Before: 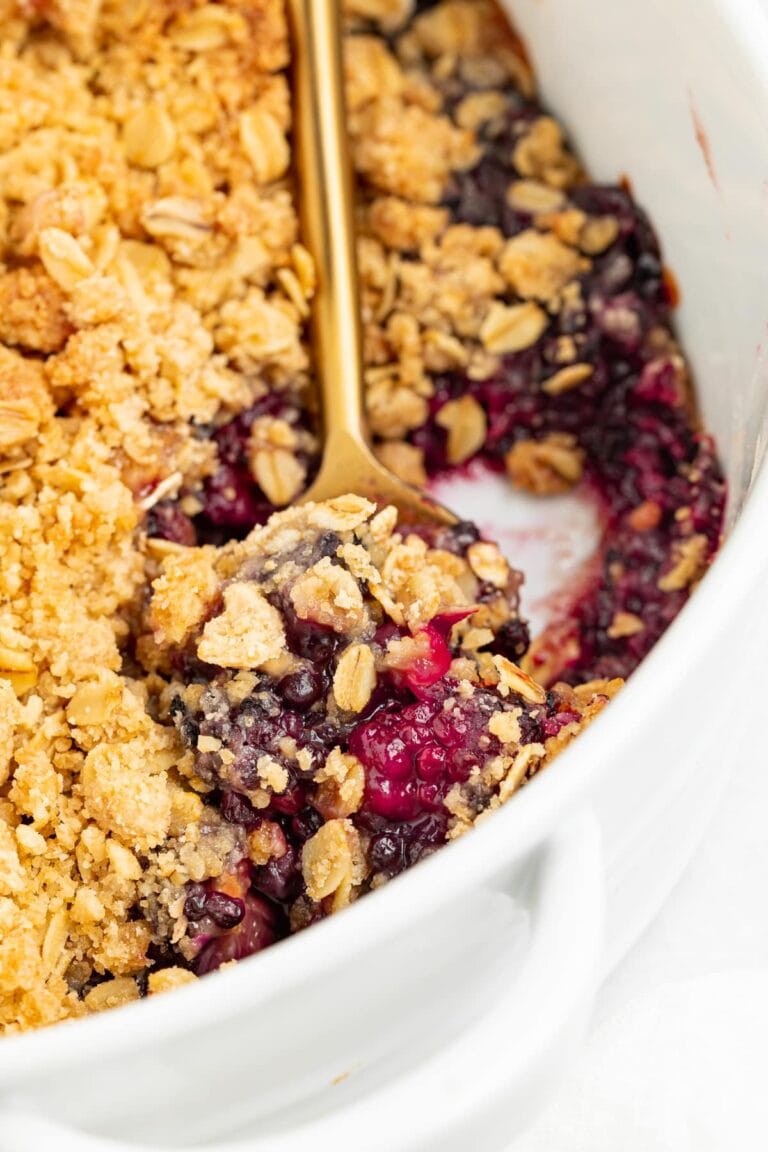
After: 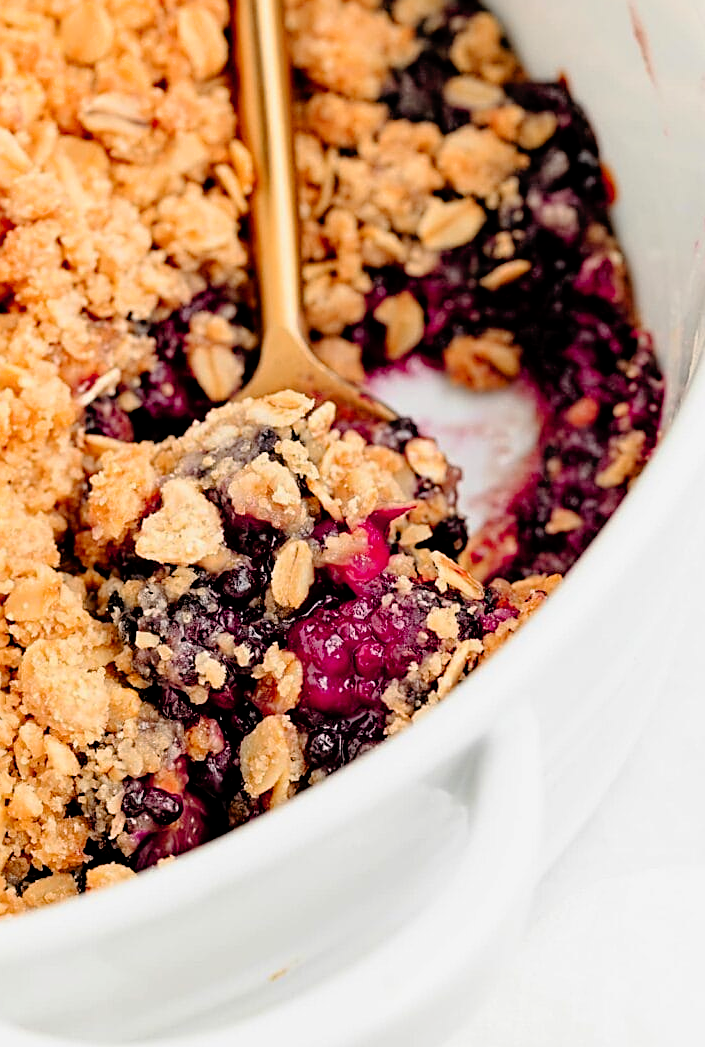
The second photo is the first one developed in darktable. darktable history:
filmic rgb: black relative exposure -4.9 EV, white relative exposure 2.82 EV, threshold 2.95 EV, hardness 3.71, enable highlight reconstruction true
color zones: curves: ch1 [(0.239, 0.552) (0.75, 0.5)]; ch2 [(0.25, 0.462) (0.749, 0.457)]
crop and rotate: left 8.127%, top 9.05%
tone curve: curves: ch0 [(0, 0) (0.003, 0.001) (0.011, 0.002) (0.025, 0.007) (0.044, 0.015) (0.069, 0.022) (0.1, 0.03) (0.136, 0.056) (0.177, 0.115) (0.224, 0.177) (0.277, 0.244) (0.335, 0.322) (0.399, 0.398) (0.468, 0.471) (0.543, 0.545) (0.623, 0.614) (0.709, 0.685) (0.801, 0.765) (0.898, 0.867) (1, 1)], preserve colors none
sharpen: on, module defaults
